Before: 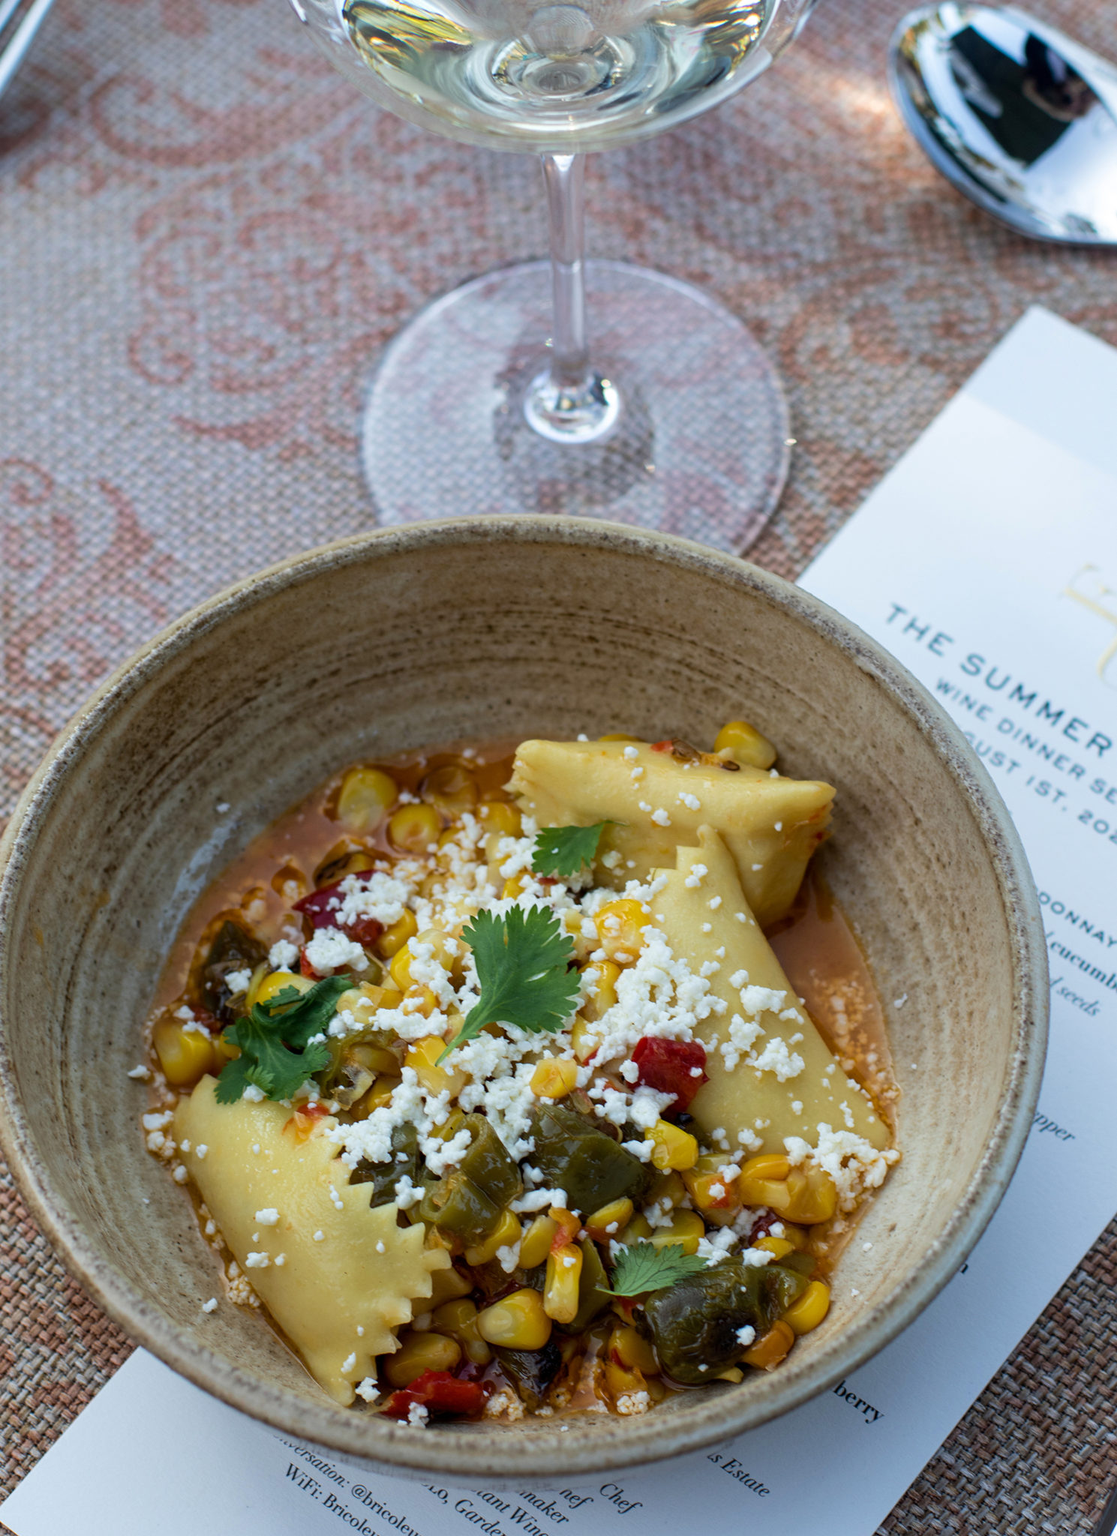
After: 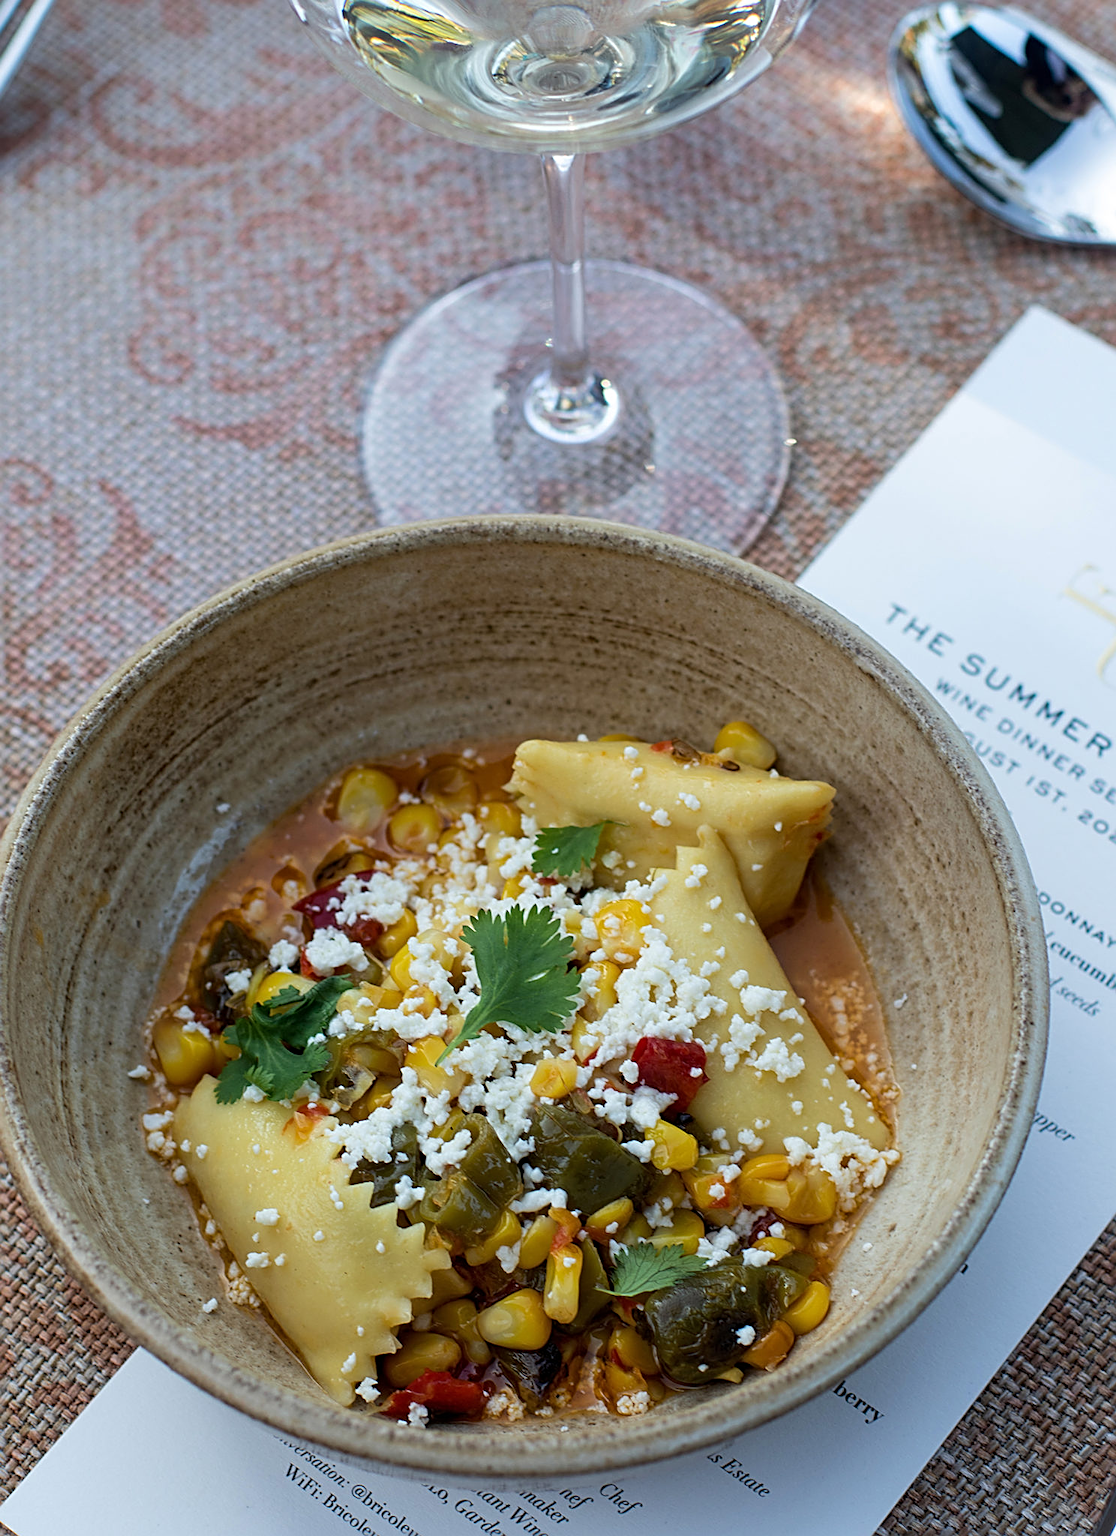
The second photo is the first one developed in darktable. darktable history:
sharpen: radius 2.536, amount 0.632
